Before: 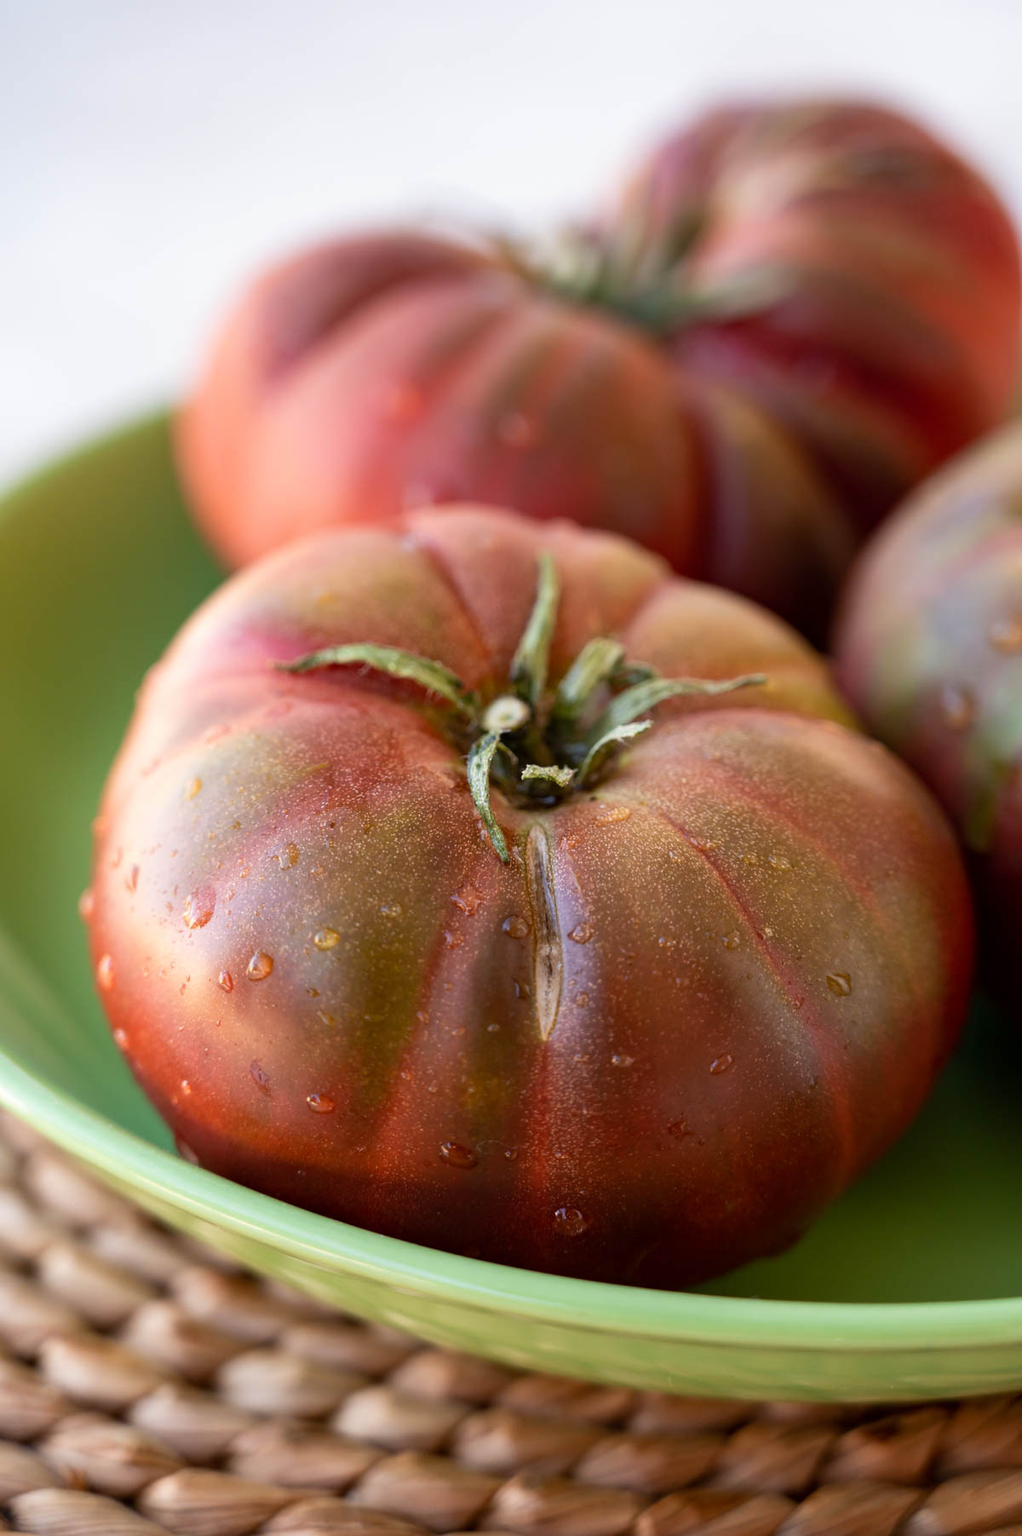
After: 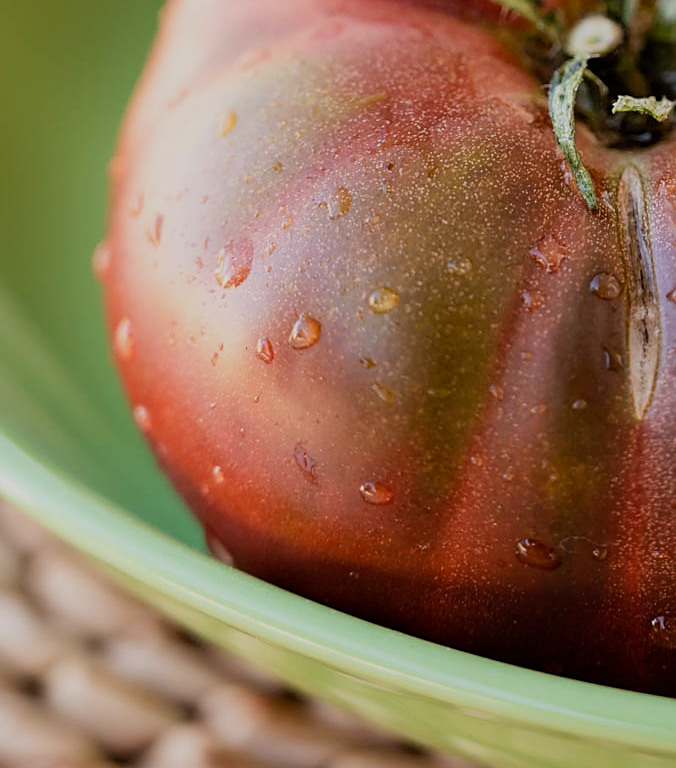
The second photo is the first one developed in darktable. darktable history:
sharpen: on, module defaults
crop: top 44.483%, right 43.593%, bottom 12.892%
filmic rgb: black relative exposure -7.65 EV, white relative exposure 4.56 EV, hardness 3.61
